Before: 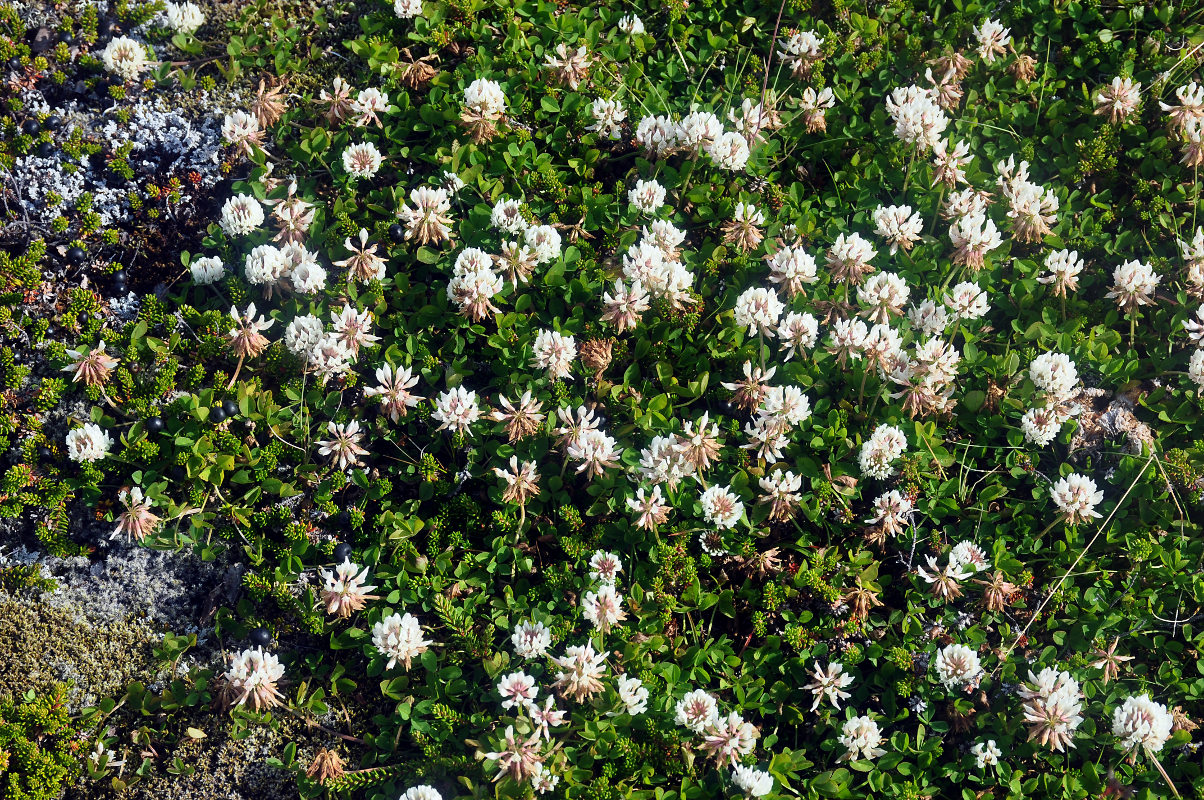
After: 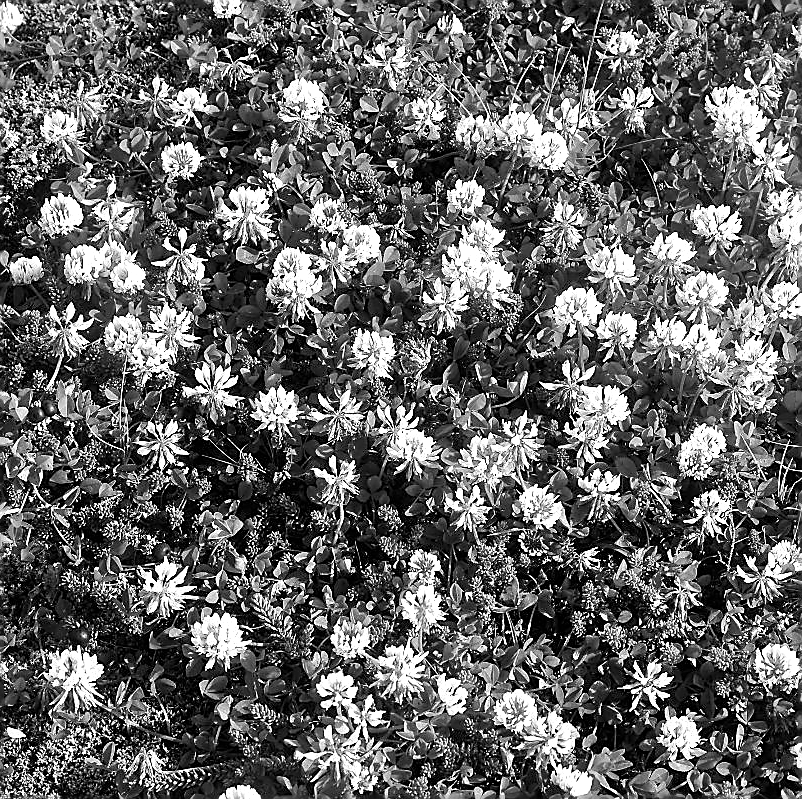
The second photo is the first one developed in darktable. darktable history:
local contrast: mode bilateral grid, contrast 20, coarseness 50, detail 102%, midtone range 0.2
crop and rotate: left 15.055%, right 18.278%
exposure: exposure 0.507 EV, compensate highlight preservation false
color zones: curves: ch0 [(0, 0.559) (0.153, 0.551) (0.229, 0.5) (0.429, 0.5) (0.571, 0.5) (0.714, 0.5) (0.857, 0.5) (1, 0.559)]; ch1 [(0, 0.417) (0.112, 0.336) (0.213, 0.26) (0.429, 0.34) (0.571, 0.35) (0.683, 0.331) (0.857, 0.344) (1, 0.417)]
sharpen: radius 1.4, amount 1.25, threshold 0.7
shadows and highlights: radius 264.75, soften with gaussian
monochrome: size 3.1
